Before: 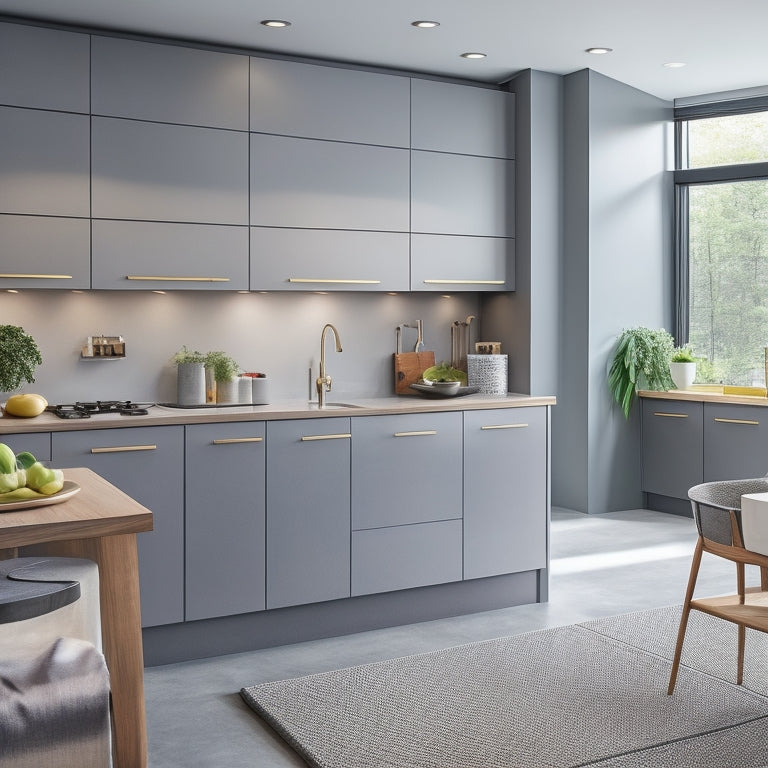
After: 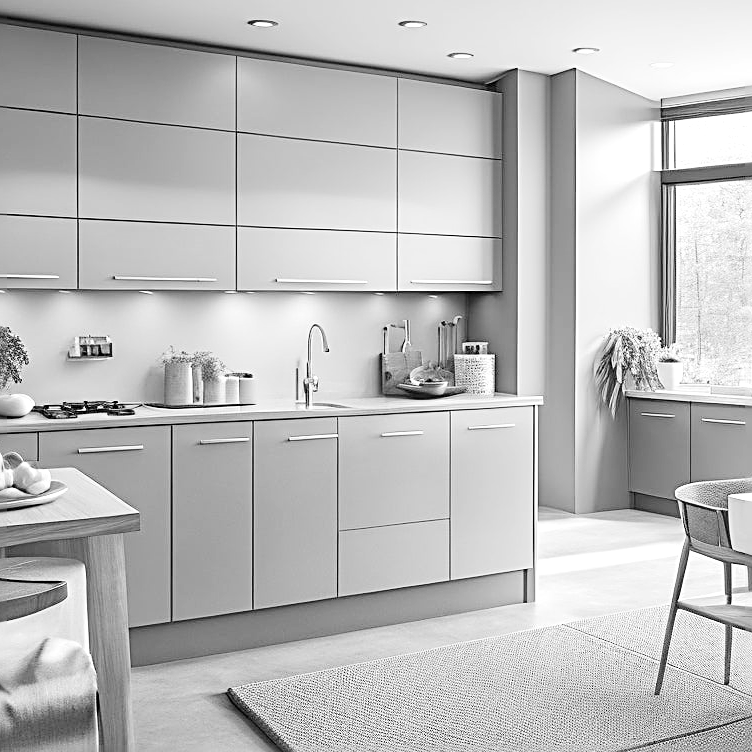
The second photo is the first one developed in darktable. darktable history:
monochrome: a 32, b 64, size 2.3
exposure: black level correction 0.001, exposure 0.5 EV, compensate exposure bias true, compensate highlight preservation false
contrast brightness saturation: contrast 0.03, brightness 0.06, saturation 0.13
tone curve: curves: ch0 [(0, 0) (0.004, 0.001) (0.133, 0.112) (0.325, 0.362) (0.832, 0.893) (1, 1)], color space Lab, linked channels, preserve colors none
crop: left 1.743%, right 0.268%, bottom 2.011%
sharpen: radius 2.584, amount 0.688
